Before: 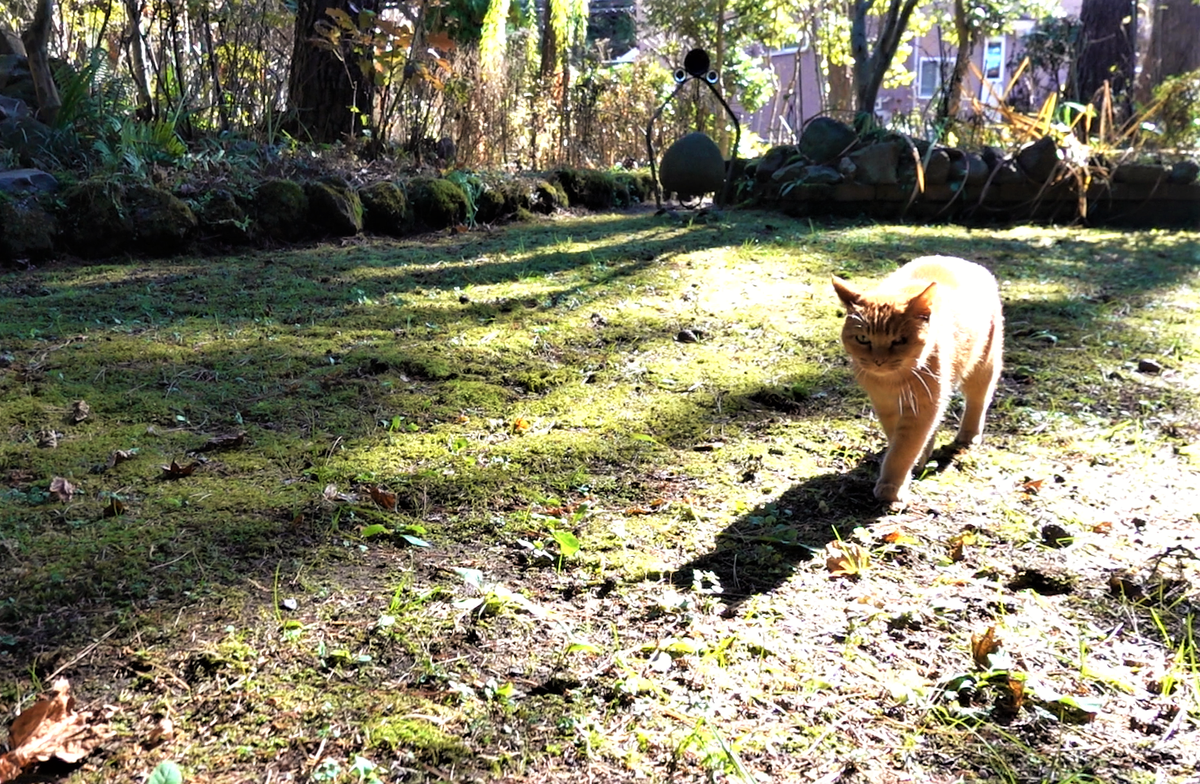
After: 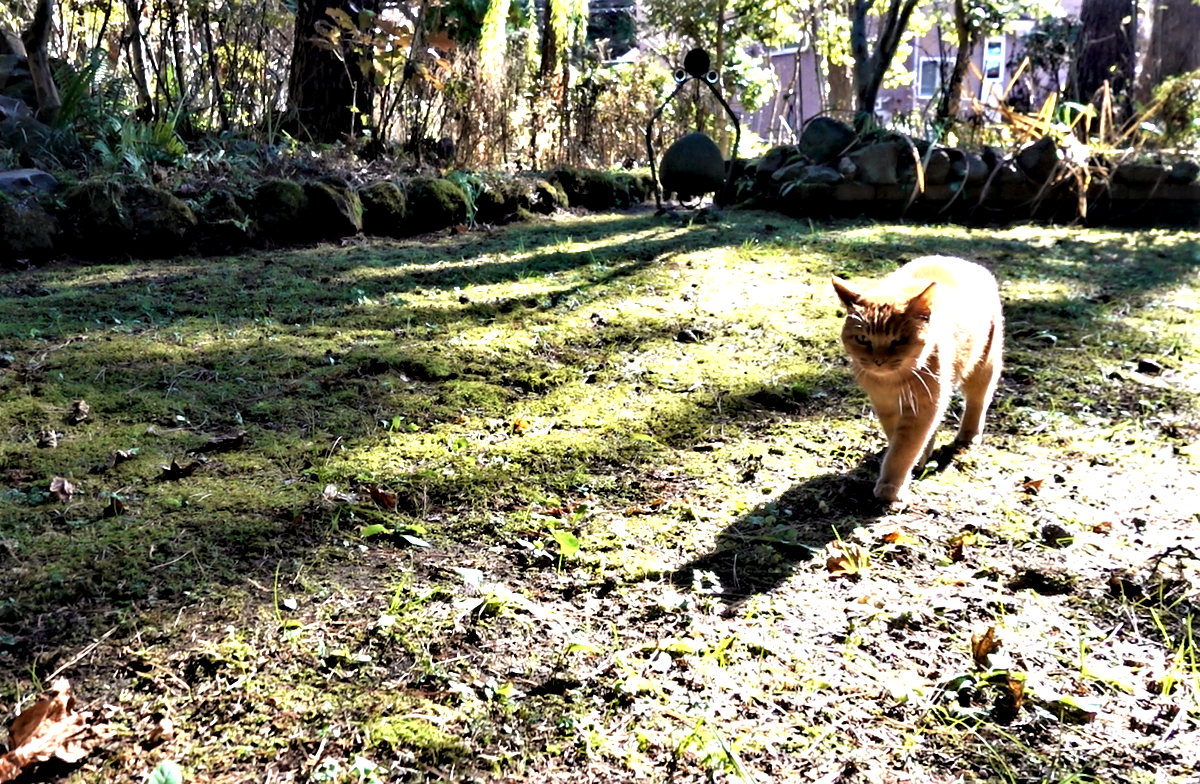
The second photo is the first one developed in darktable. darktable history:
contrast equalizer: y [[0.511, 0.558, 0.631, 0.632, 0.559, 0.512], [0.5 ×6], [0.5 ×6], [0 ×6], [0 ×6]]
